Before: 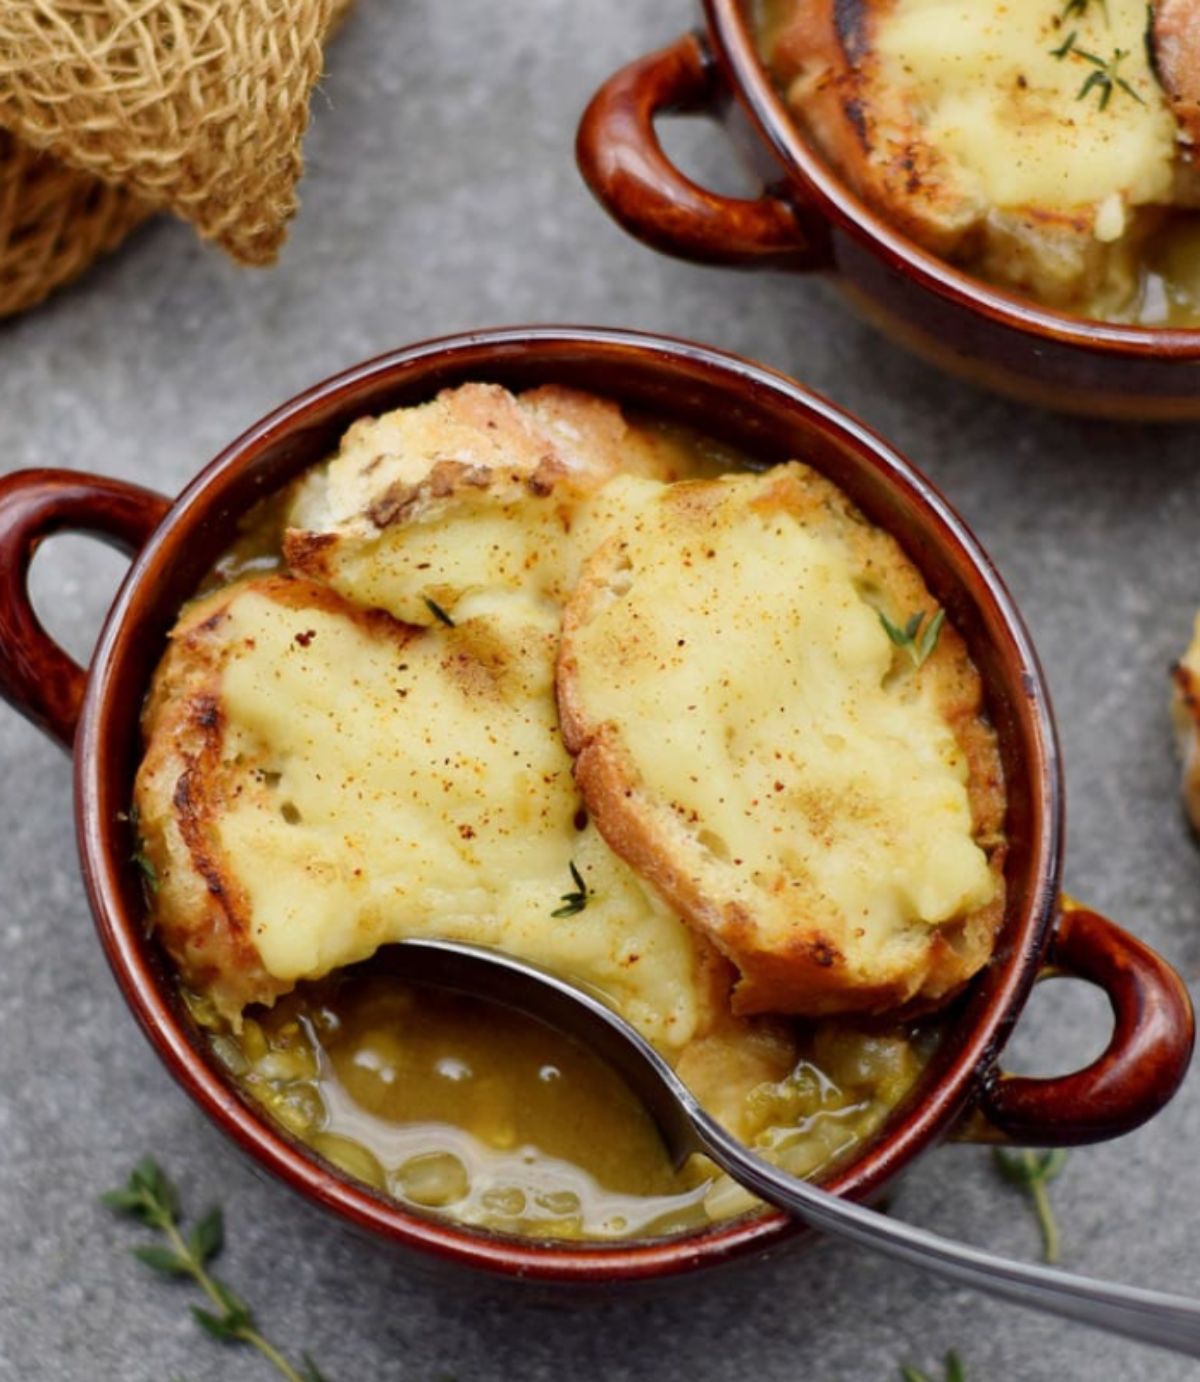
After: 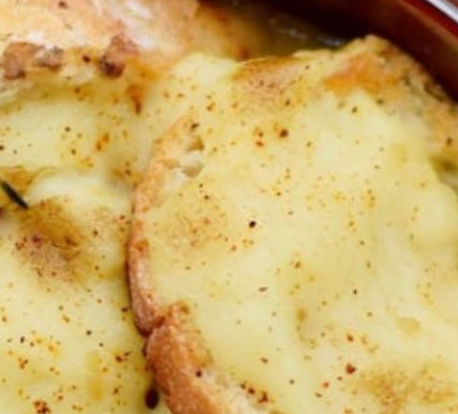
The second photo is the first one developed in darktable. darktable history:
rotate and perspective: rotation 0.062°, lens shift (vertical) 0.115, lens shift (horizontal) -0.133, crop left 0.047, crop right 0.94, crop top 0.061, crop bottom 0.94
crop: left 31.751%, top 32.172%, right 27.8%, bottom 35.83%
